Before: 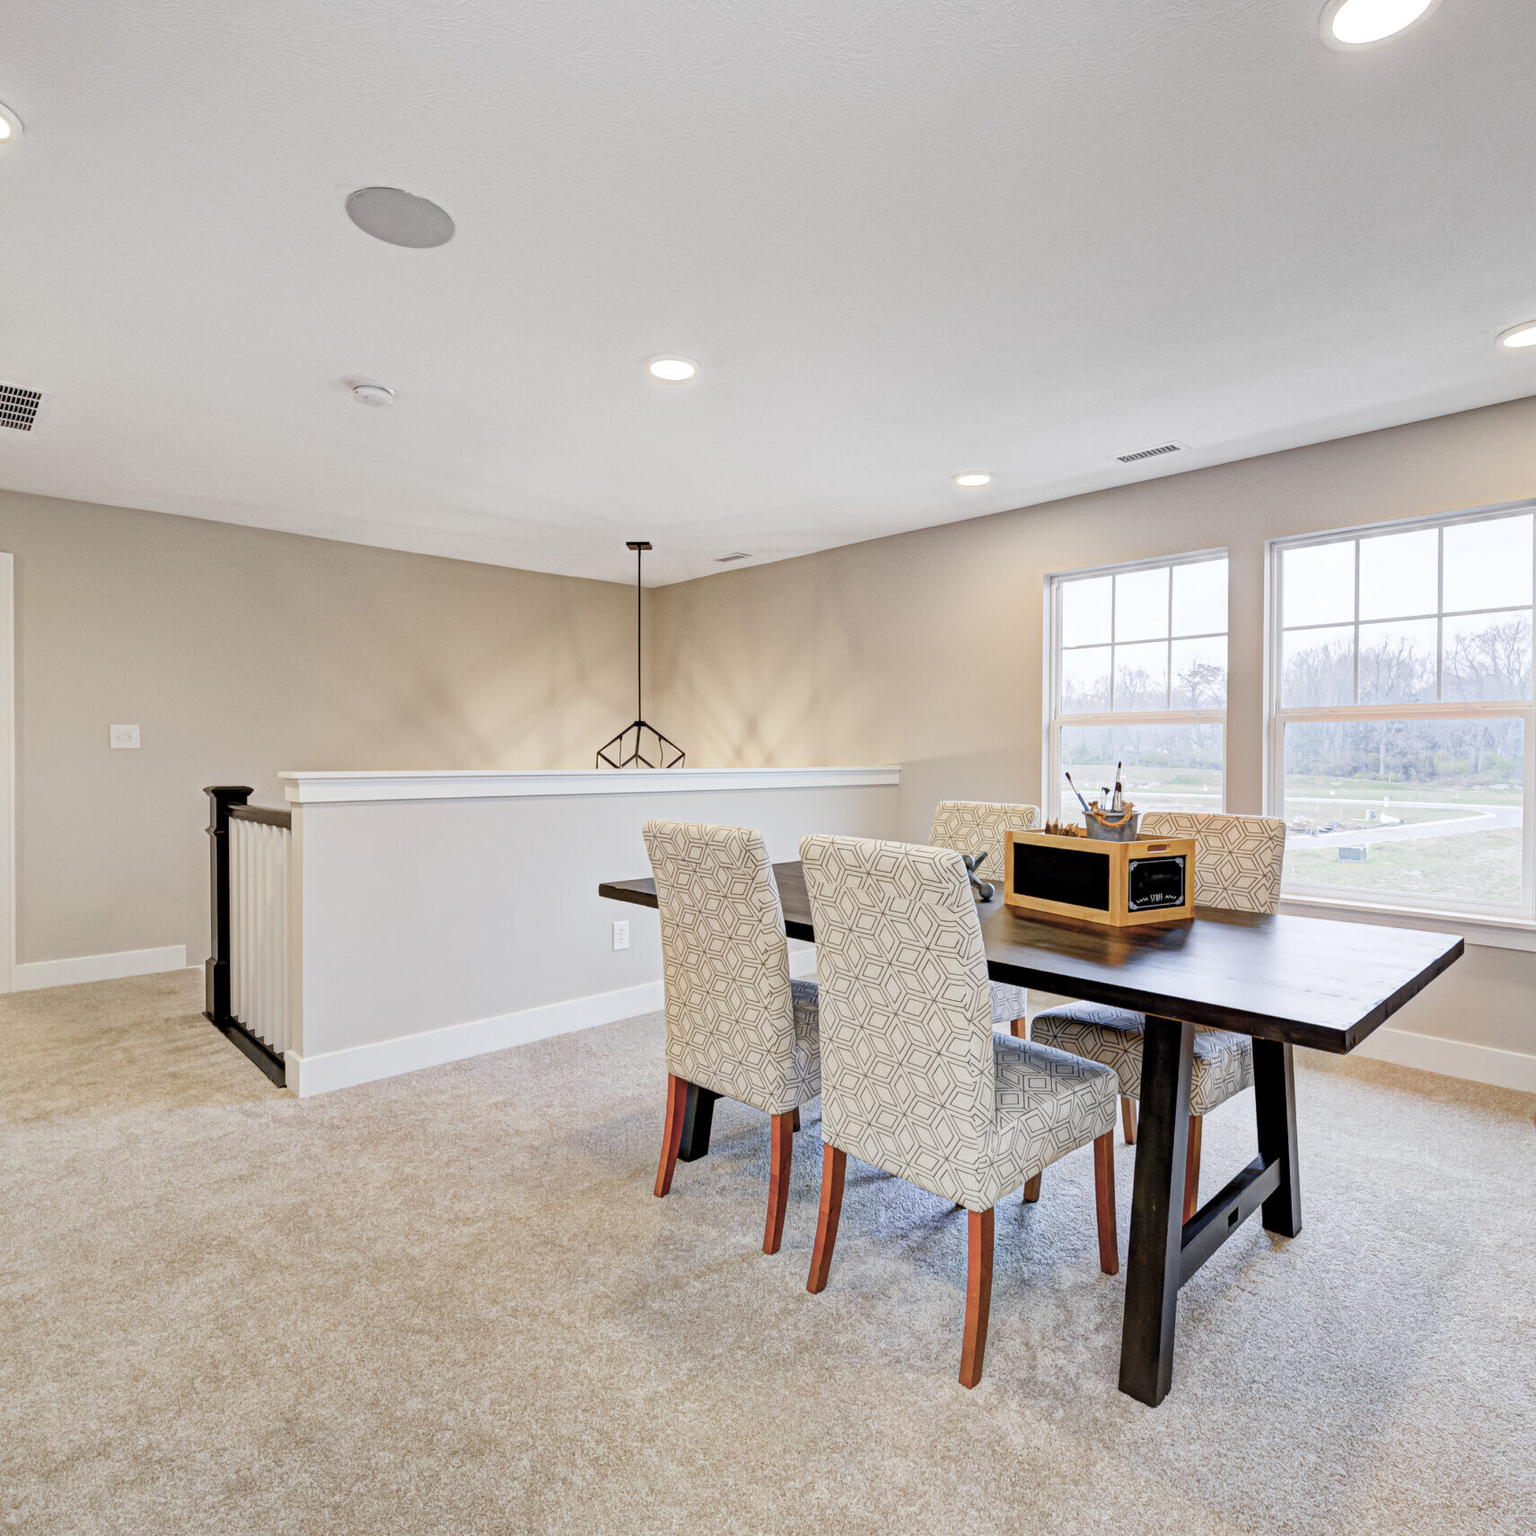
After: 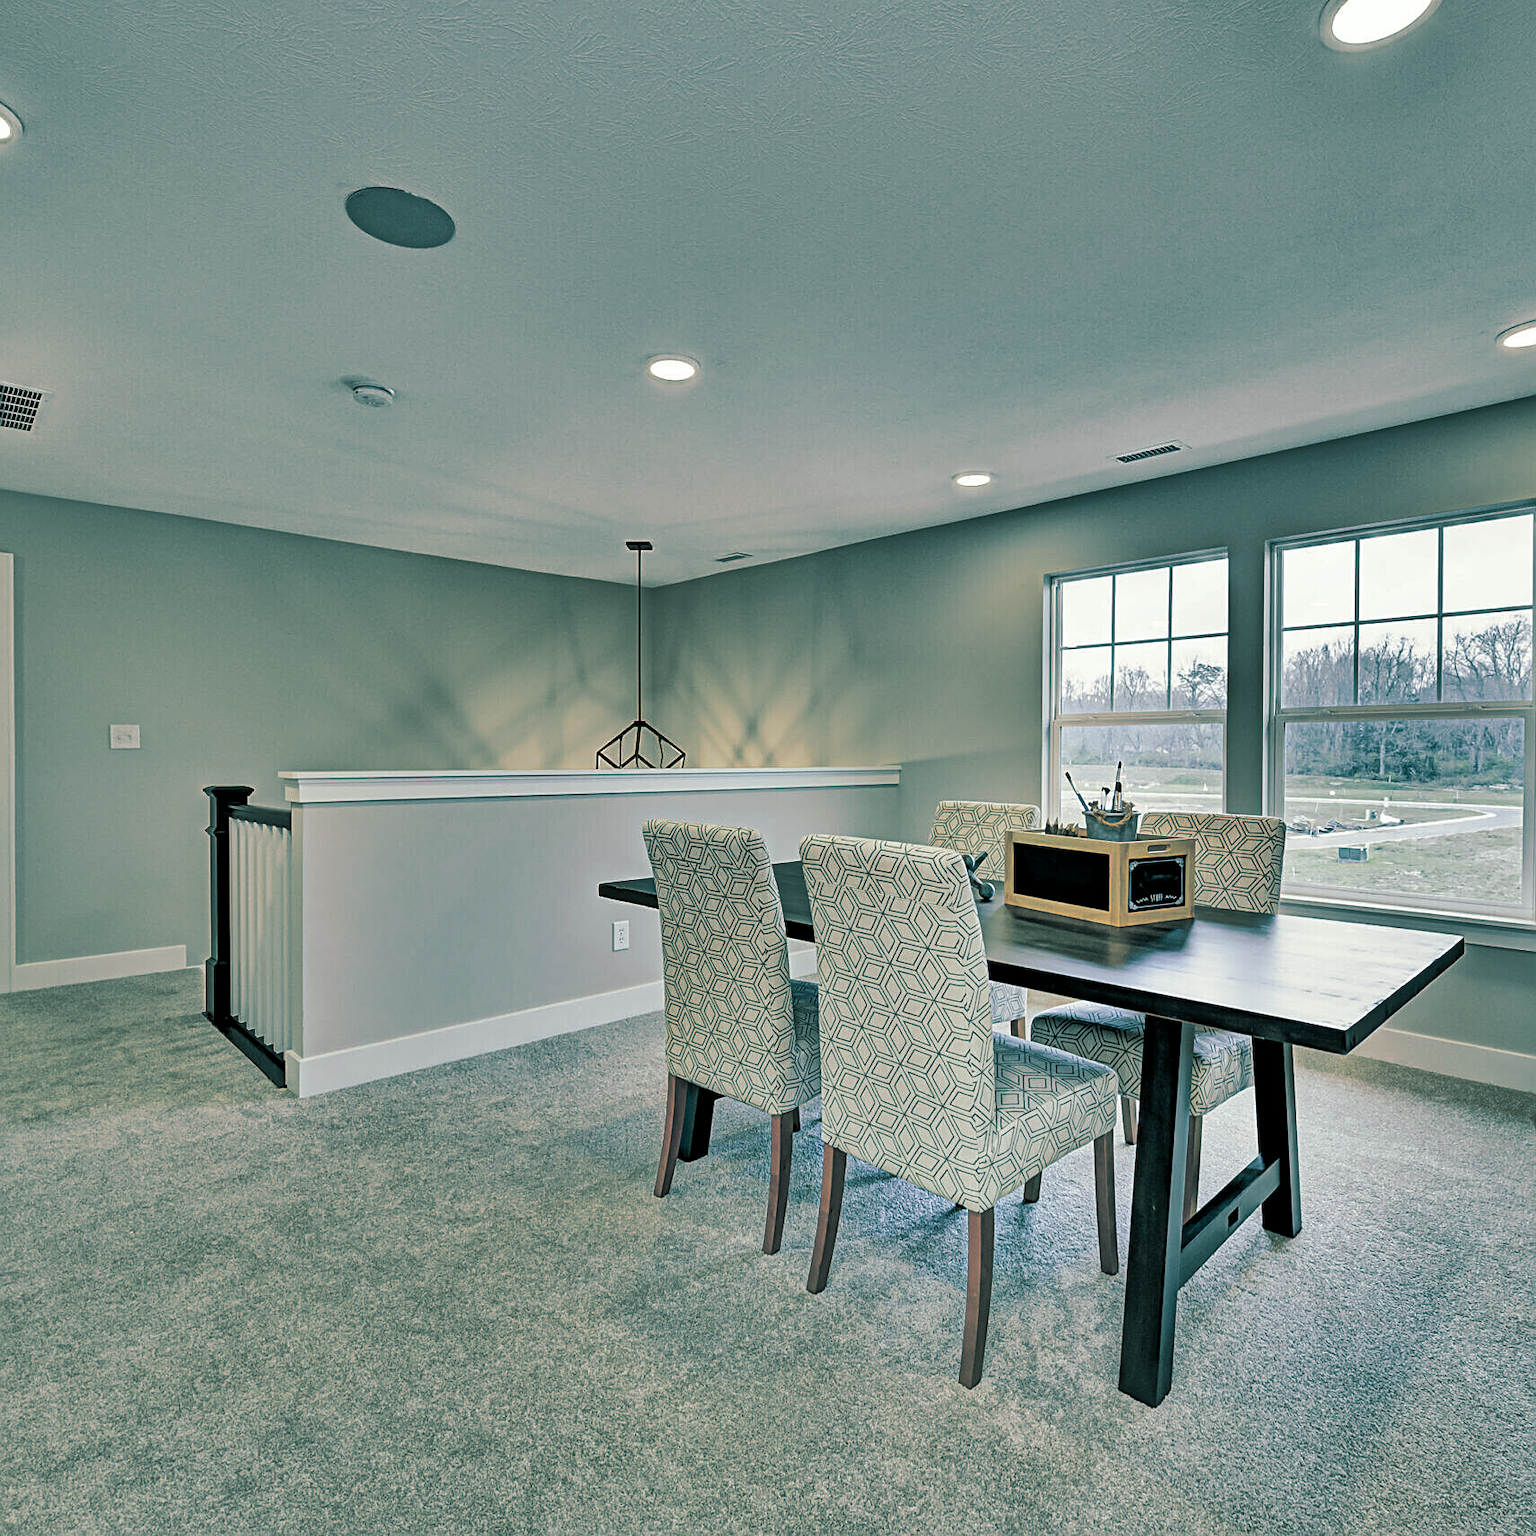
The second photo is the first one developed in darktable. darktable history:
sharpen: on, module defaults
color correction: highlights a* -2.68, highlights b* 2.57
split-toning: shadows › hue 186.43°, highlights › hue 49.29°, compress 30.29%
shadows and highlights: shadows 24.5, highlights -78.15, soften with gaussian
